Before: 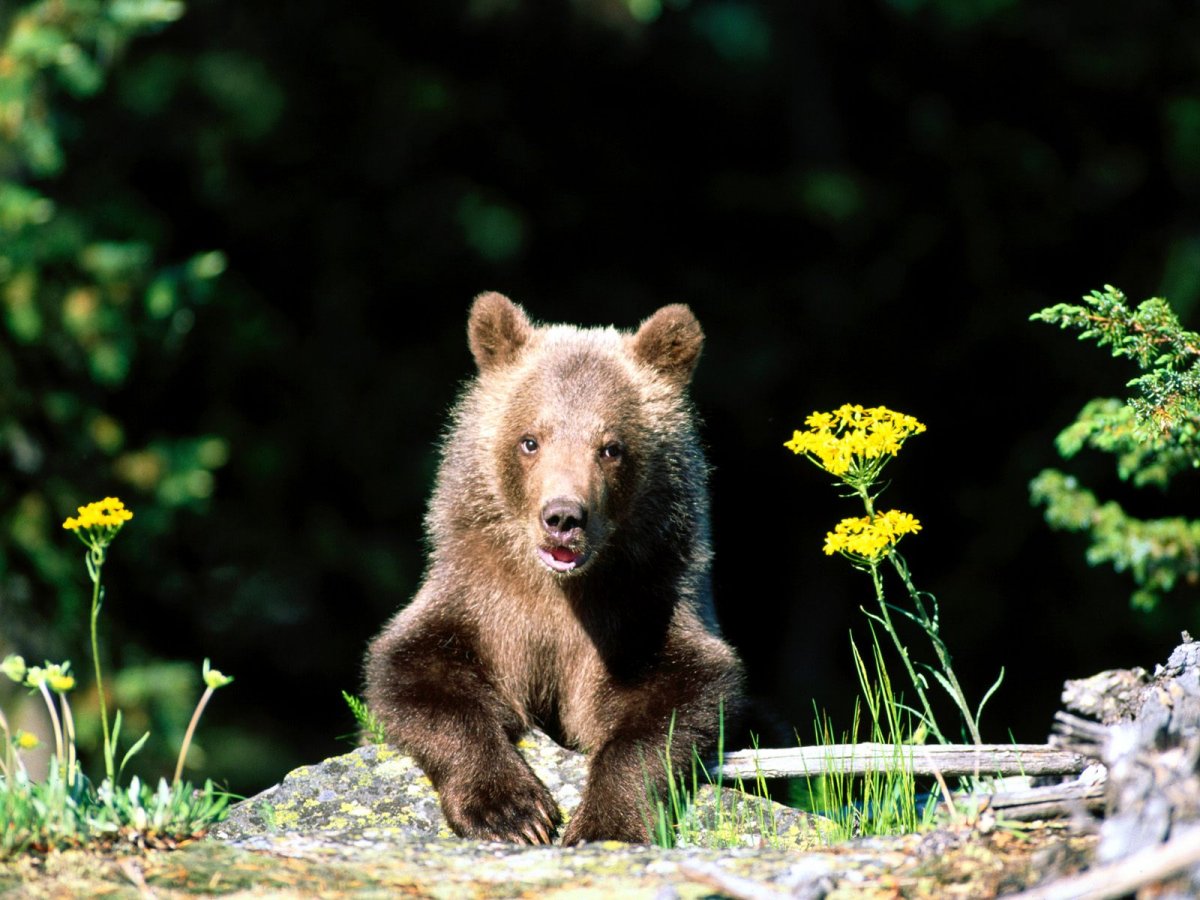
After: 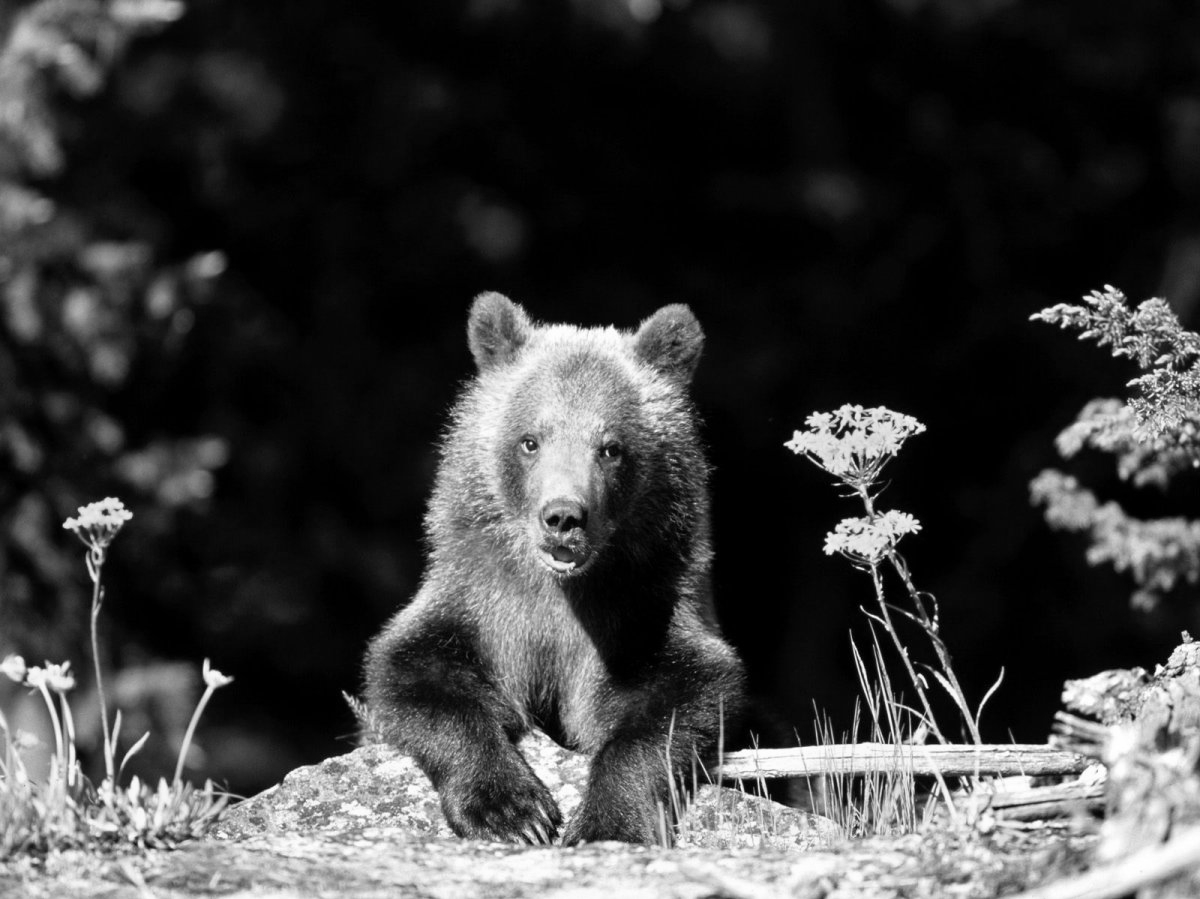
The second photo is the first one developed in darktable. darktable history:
crop: bottom 0.071%
monochrome: size 1
